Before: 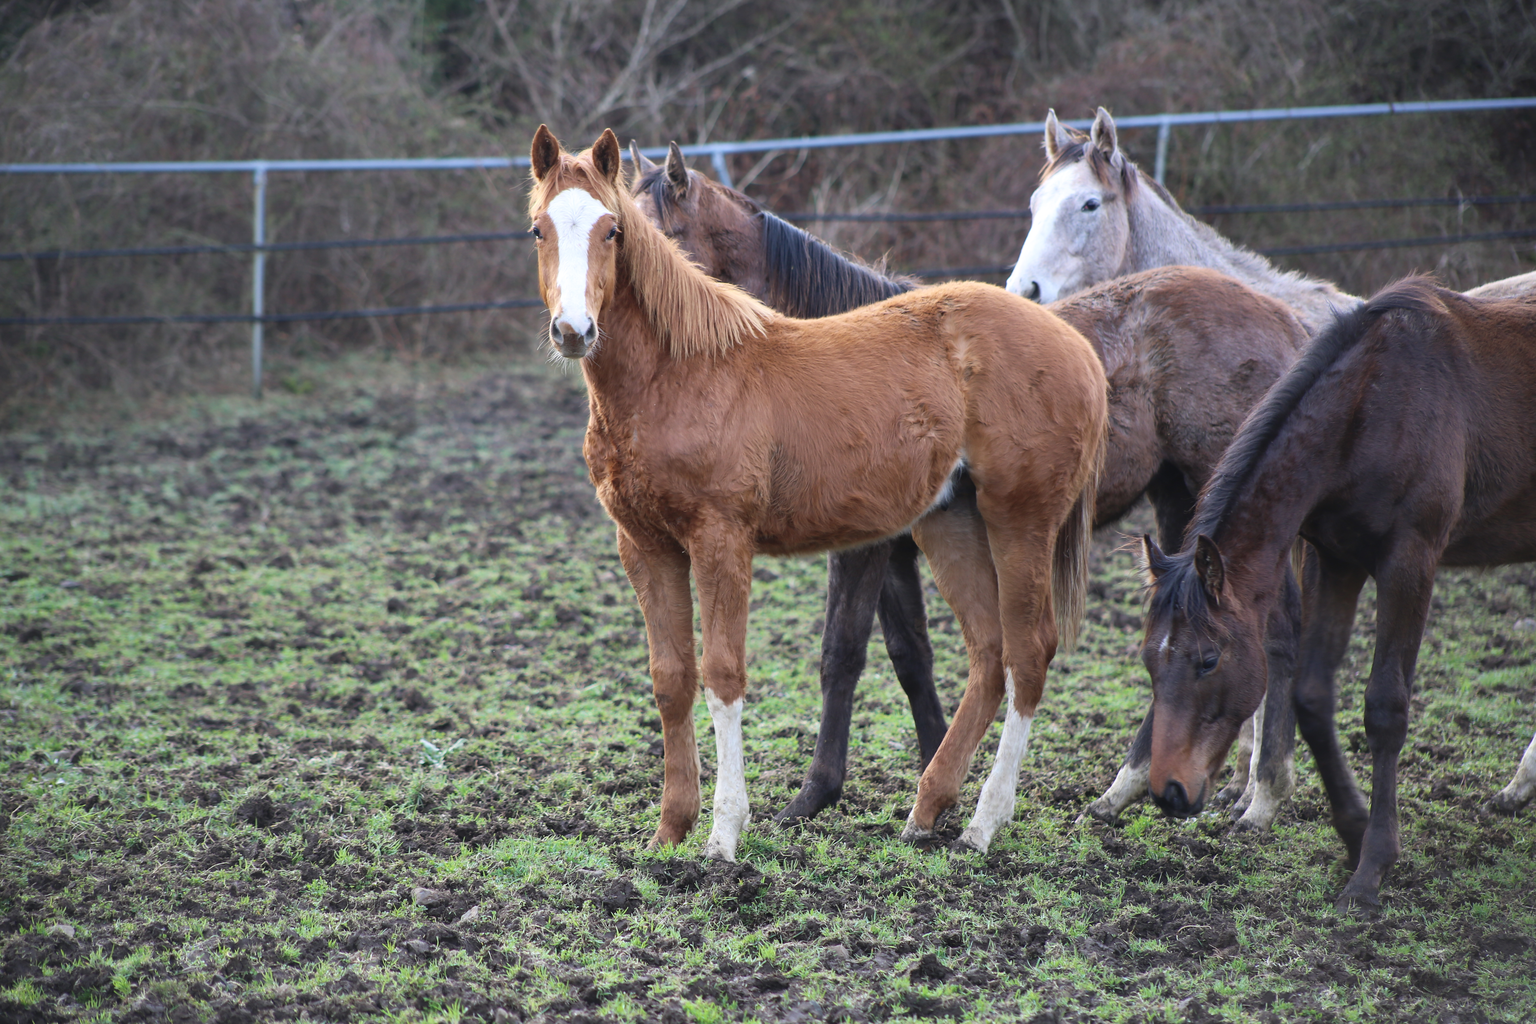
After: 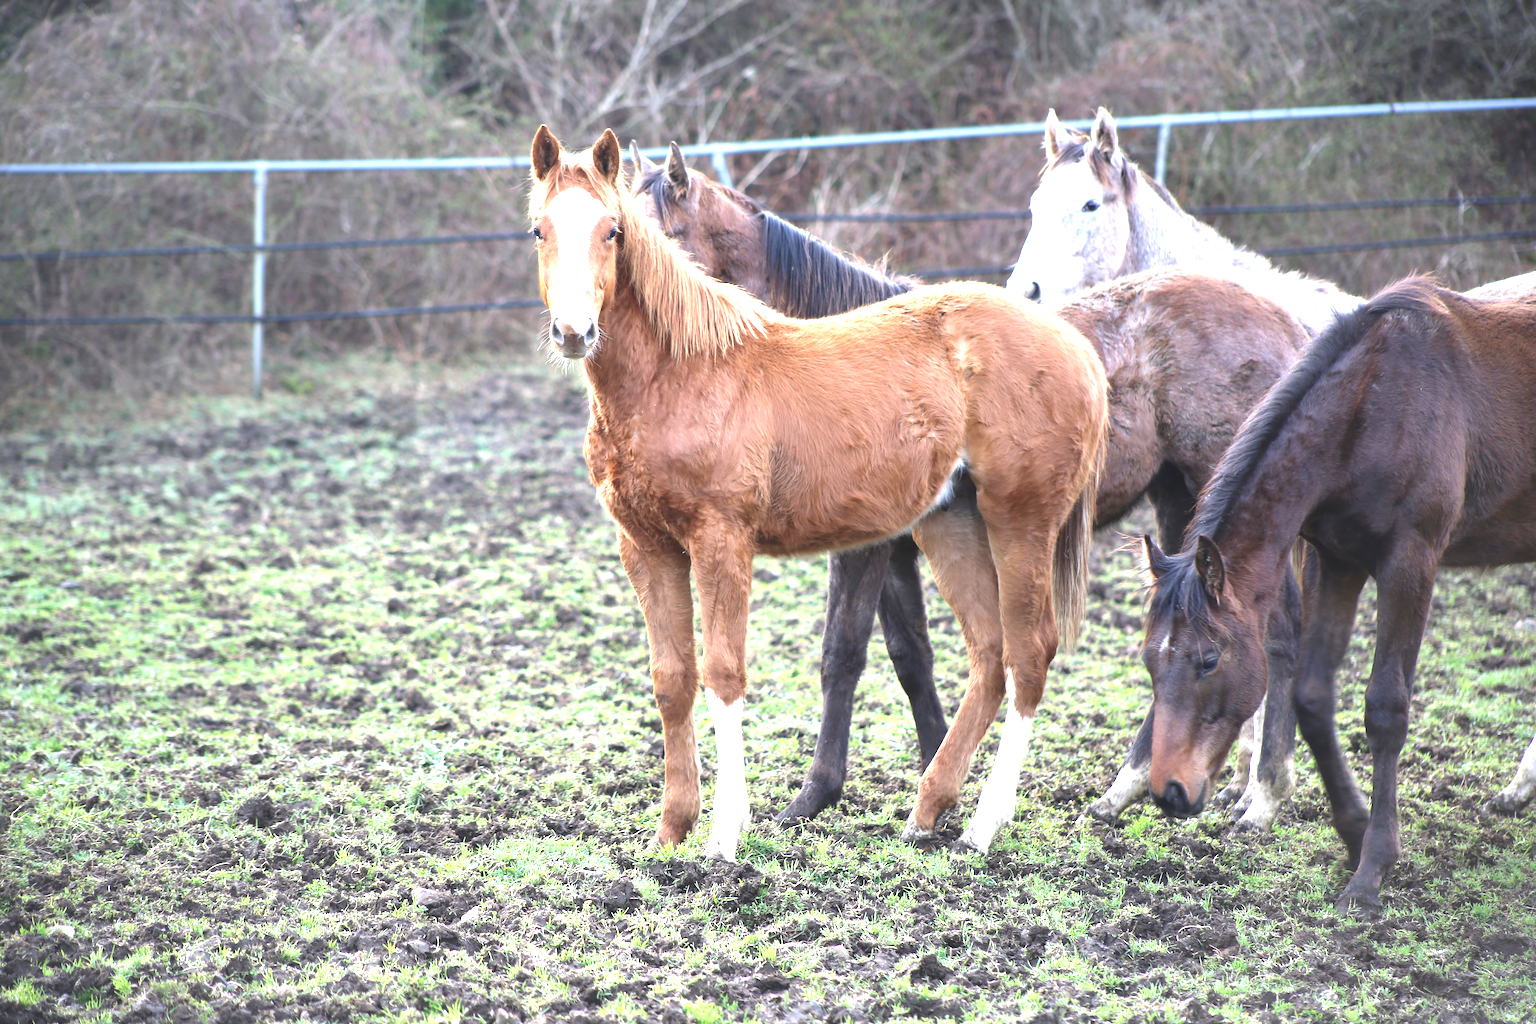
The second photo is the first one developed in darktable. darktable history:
exposure: black level correction 0, exposure 1.443 EV, compensate highlight preservation false
